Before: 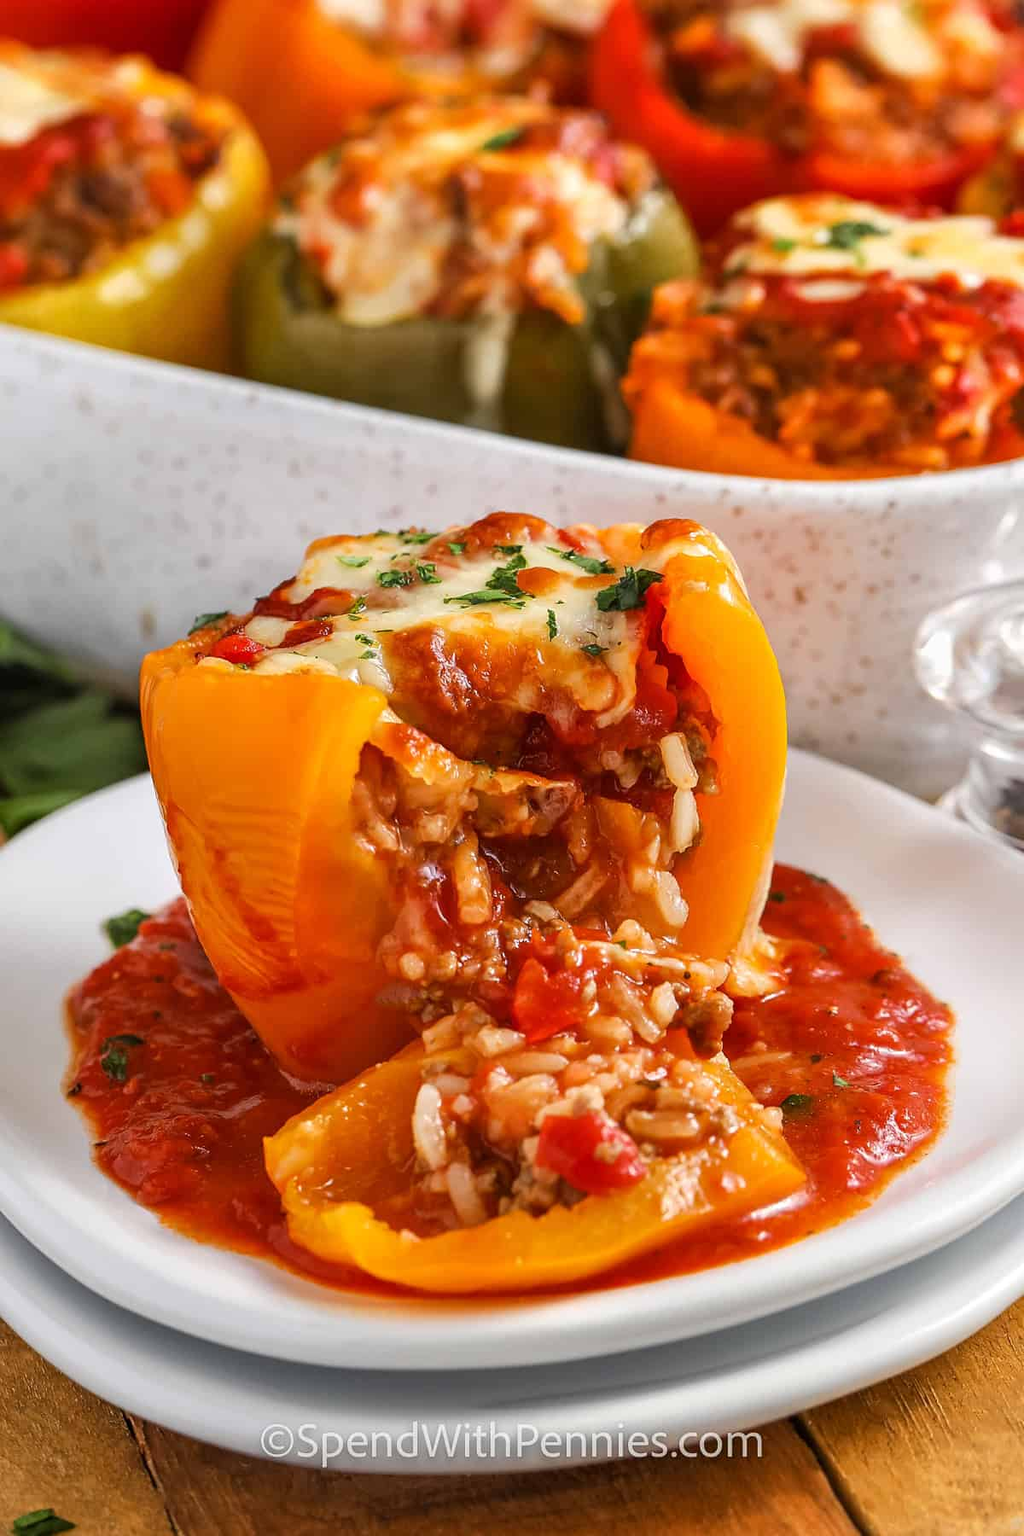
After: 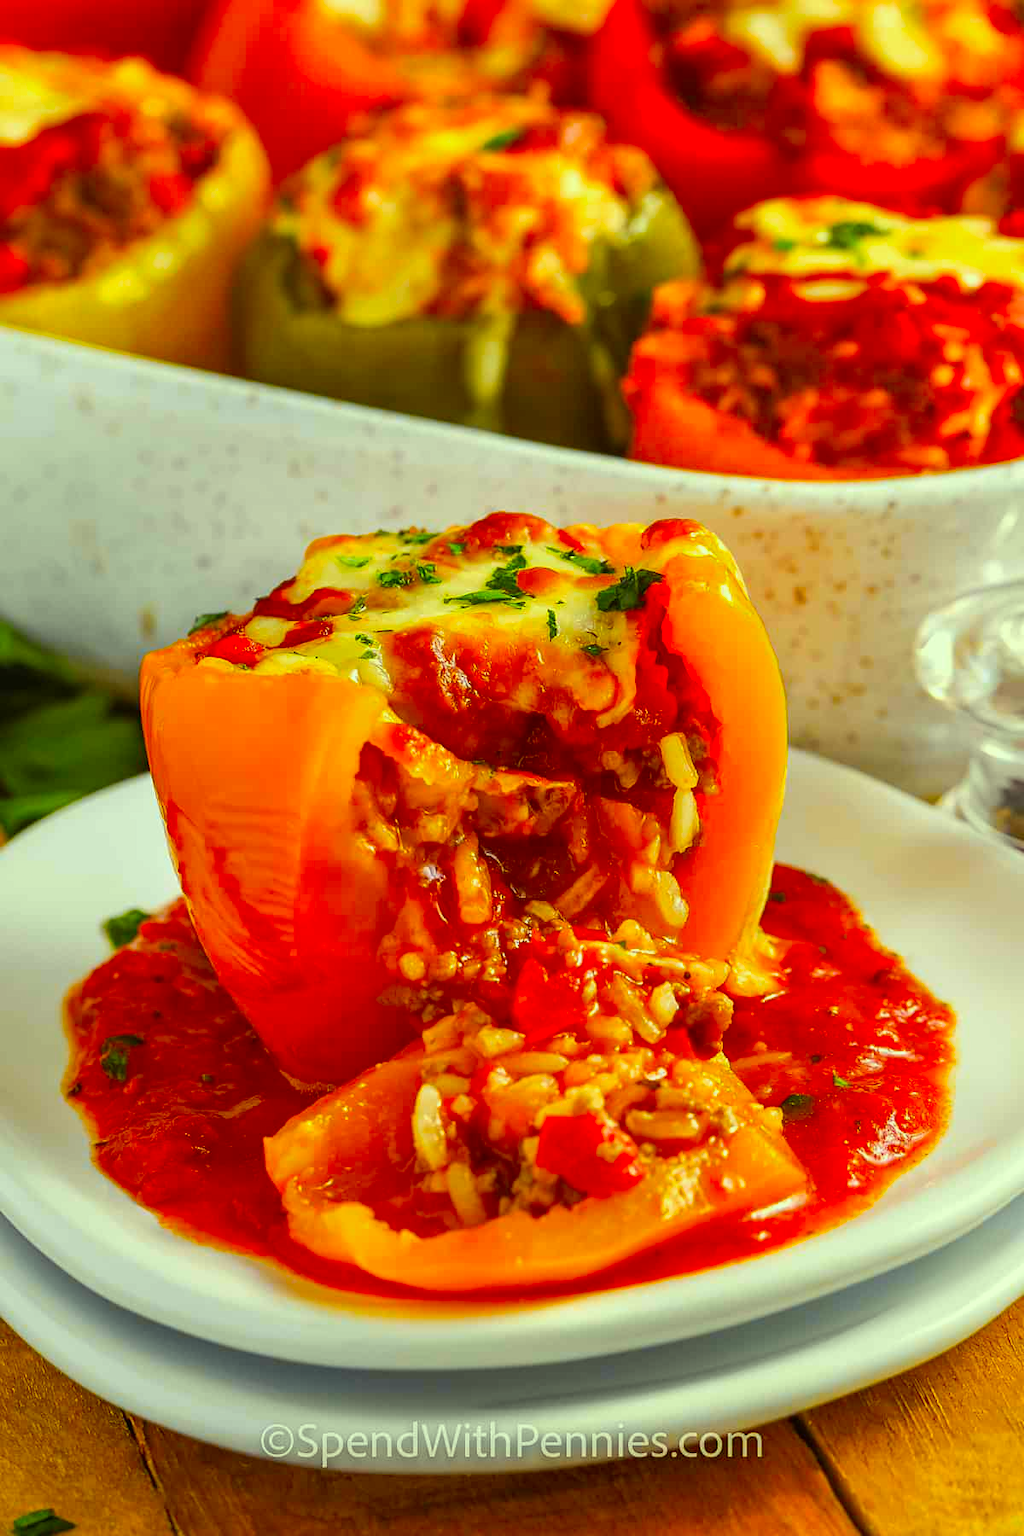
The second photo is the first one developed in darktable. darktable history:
color correction: highlights a* -10.77, highlights b* 9.8, saturation 1.72
color contrast: green-magenta contrast 0.85, blue-yellow contrast 1.25, unbound 0
contrast brightness saturation: contrast -0.02, brightness -0.01, saturation 0.03
